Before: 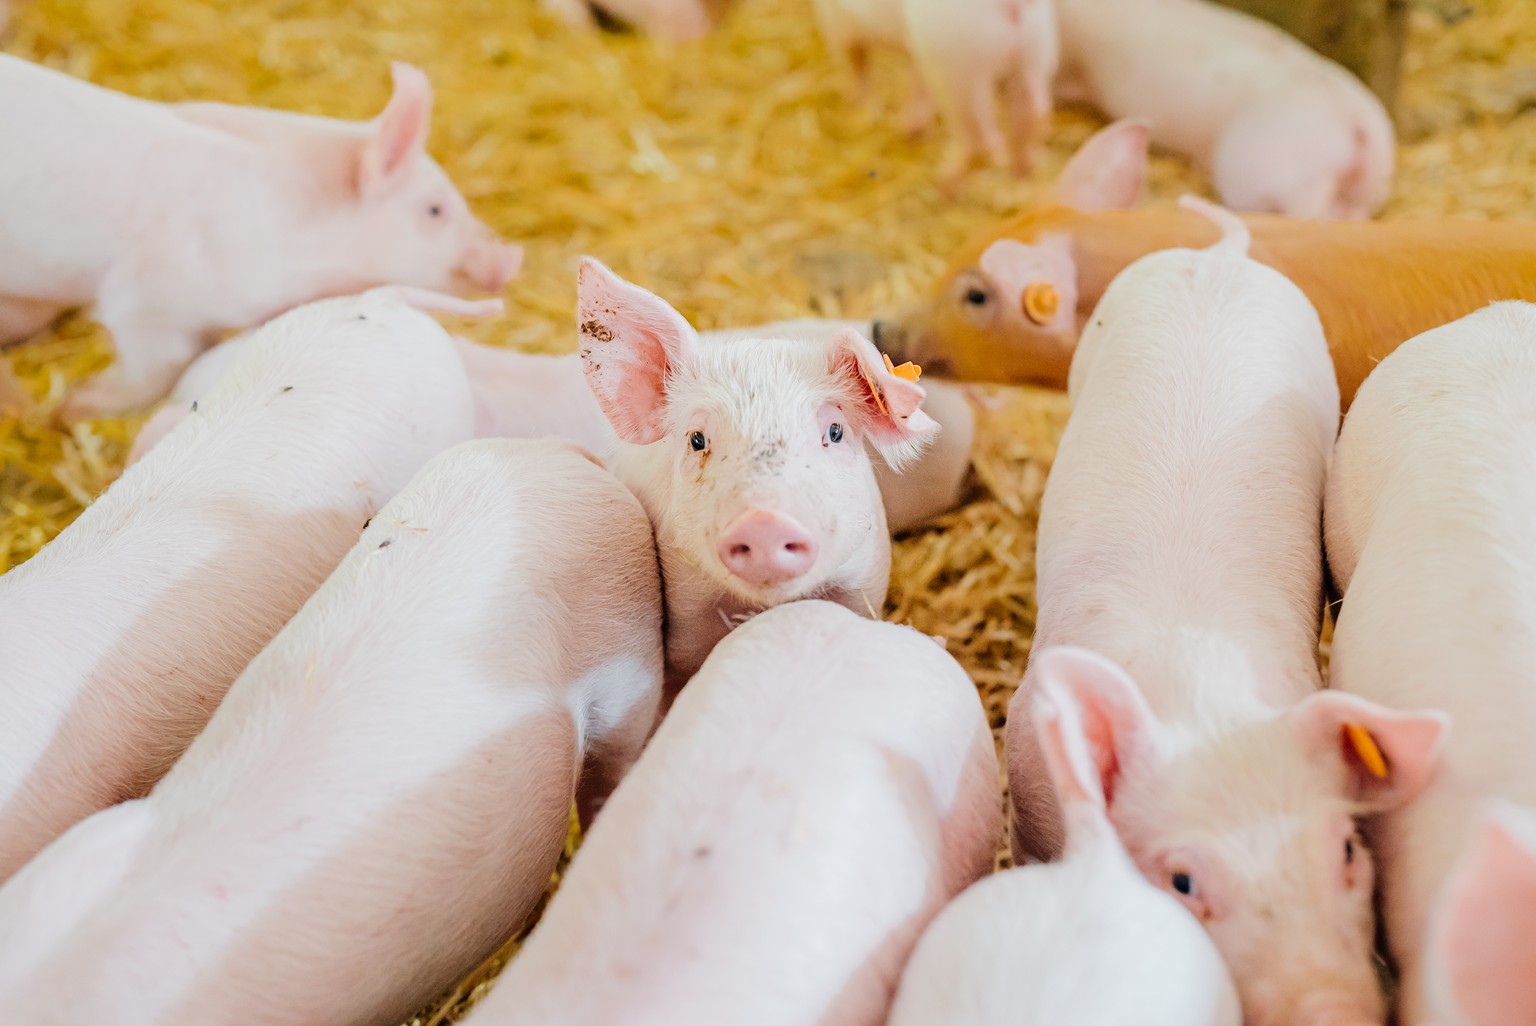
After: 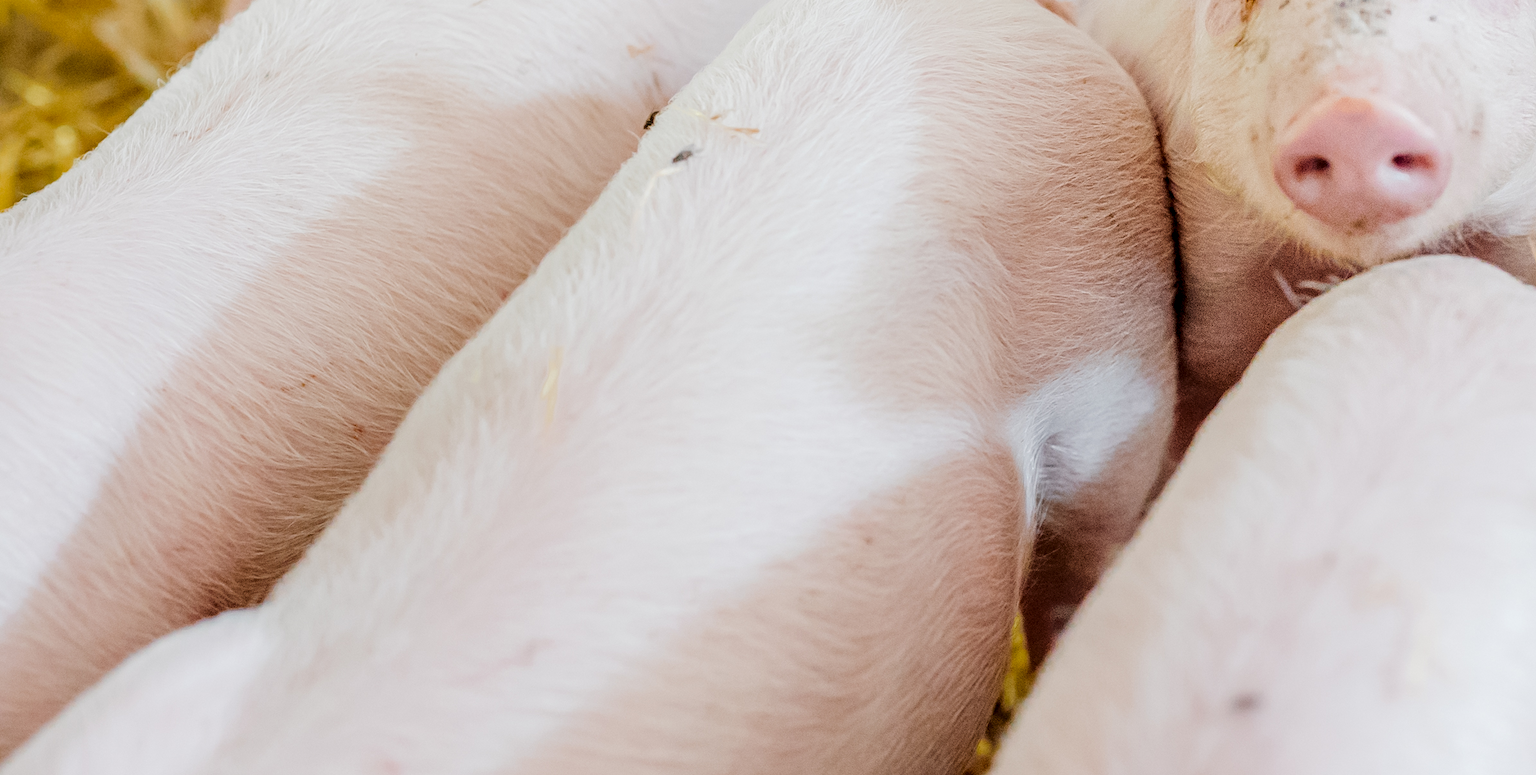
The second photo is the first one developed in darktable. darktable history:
local contrast: on, module defaults
crop: top 44.483%, right 43.593%, bottom 12.892%
